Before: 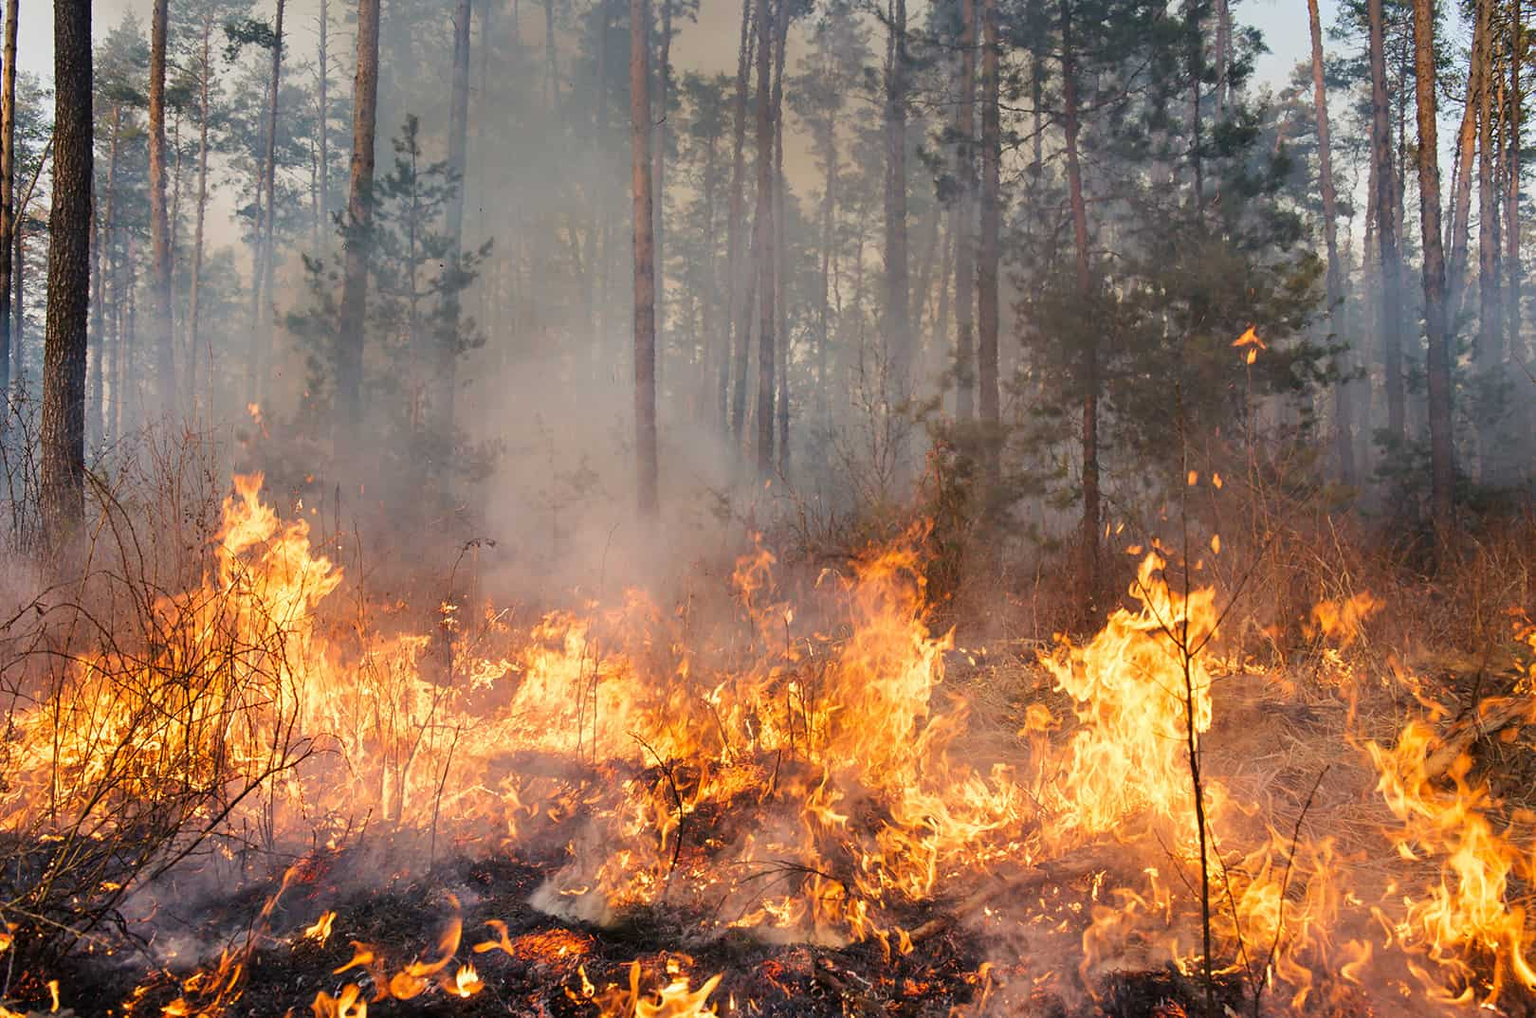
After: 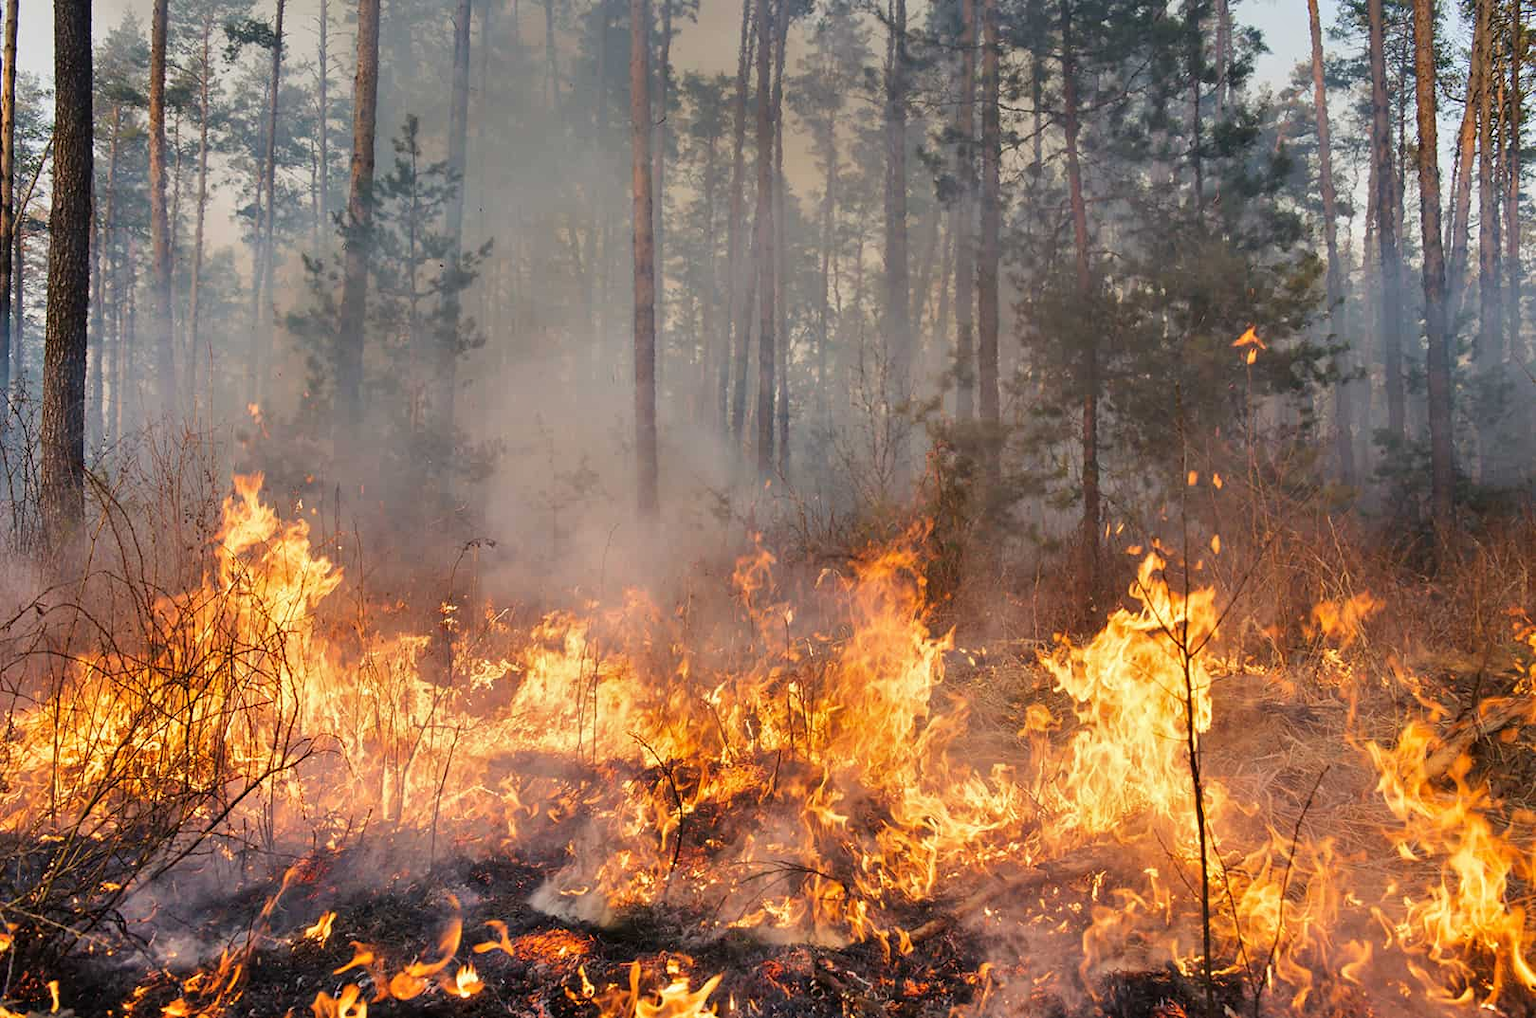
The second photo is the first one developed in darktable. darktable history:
shadows and highlights: radius 106.96, shadows 45.44, highlights -66.32, highlights color adjustment 0.716%, low approximation 0.01, soften with gaussian
